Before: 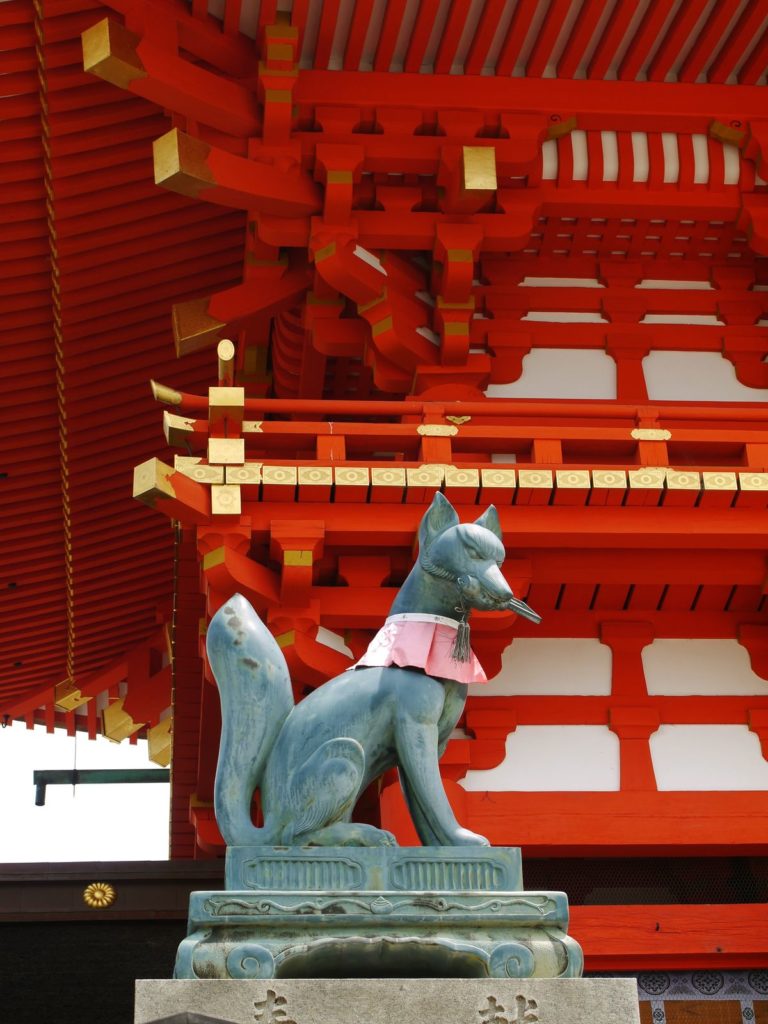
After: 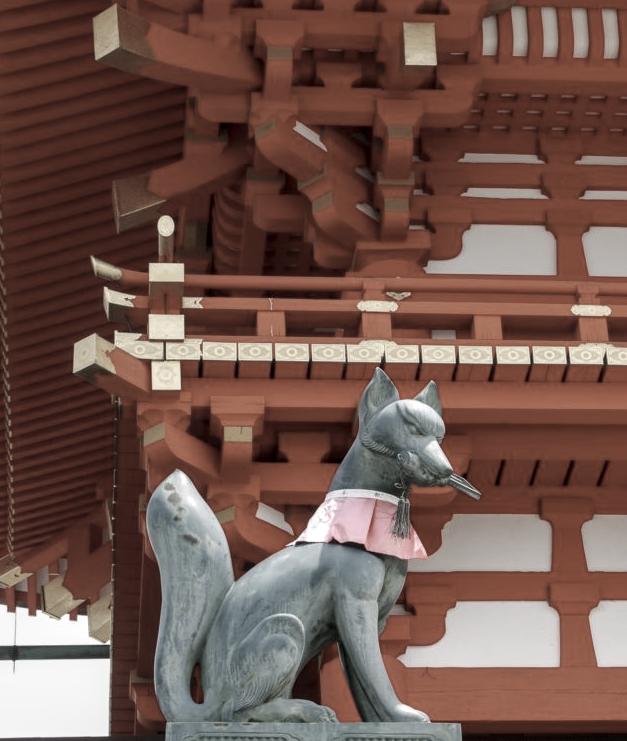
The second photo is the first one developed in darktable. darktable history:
crop: left 7.916%, top 12.128%, right 10.426%, bottom 15.473%
color zones: curves: ch1 [(0, 0.34) (0.143, 0.164) (0.286, 0.152) (0.429, 0.176) (0.571, 0.173) (0.714, 0.188) (0.857, 0.199) (1, 0.34)]
local contrast: on, module defaults
